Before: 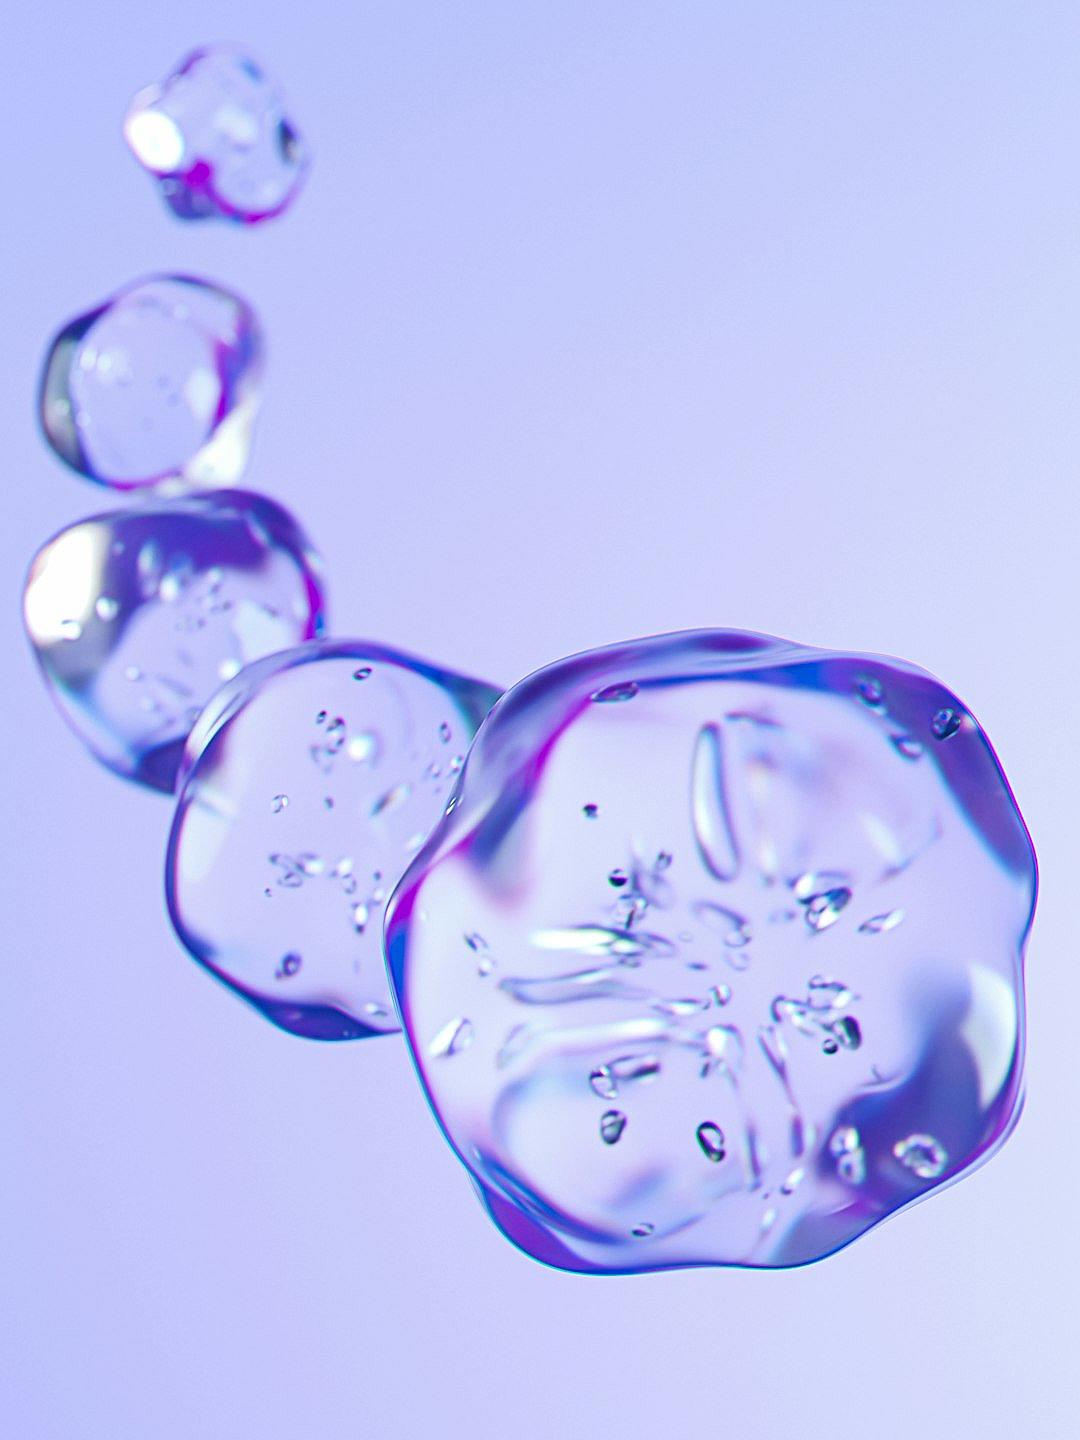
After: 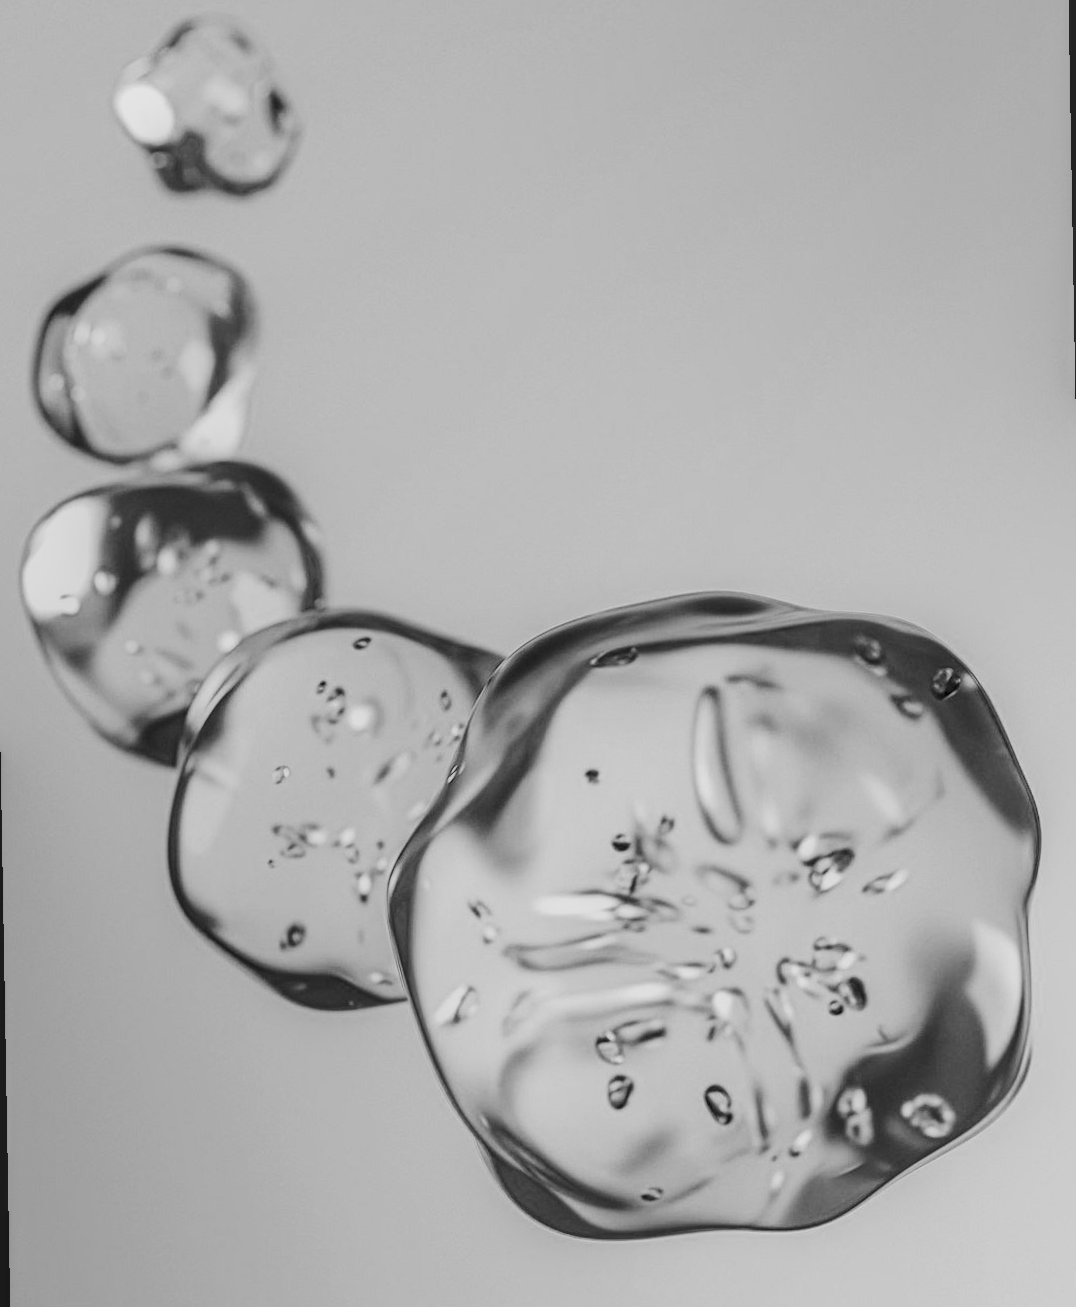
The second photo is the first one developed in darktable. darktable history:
color balance rgb: perceptual saturation grading › global saturation 25%, global vibrance 20%
filmic rgb: black relative exposure -5 EV, hardness 2.88, contrast 1.4, highlights saturation mix -30%
crop: top 0.448%, right 0.264%, bottom 5.045%
local contrast: highlights 0%, shadows 0%, detail 133%
monochrome: a 32, b 64, size 2.3
rotate and perspective: rotation -1°, crop left 0.011, crop right 0.989, crop top 0.025, crop bottom 0.975
